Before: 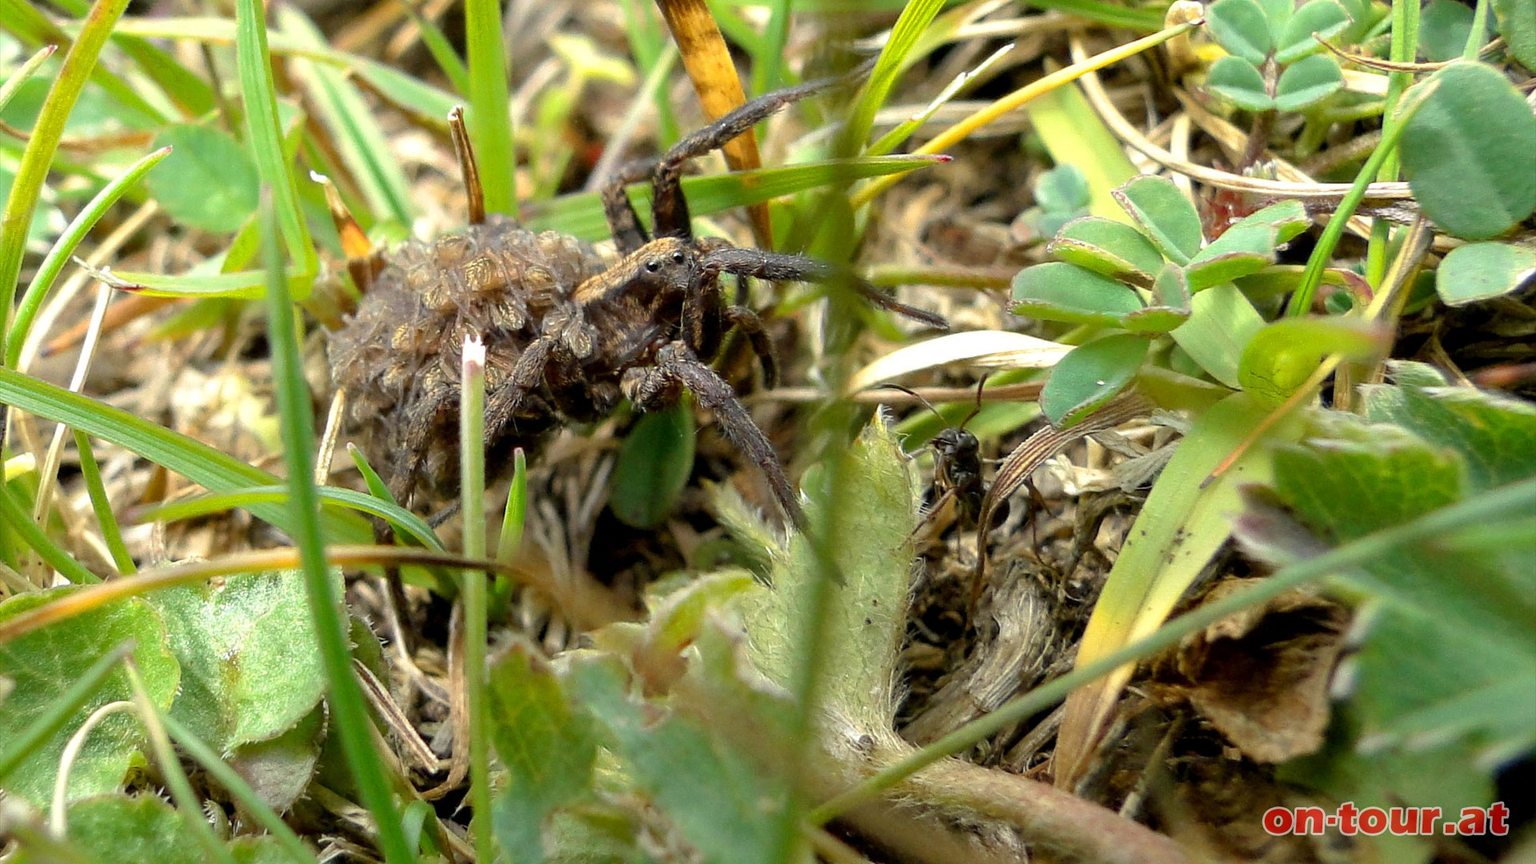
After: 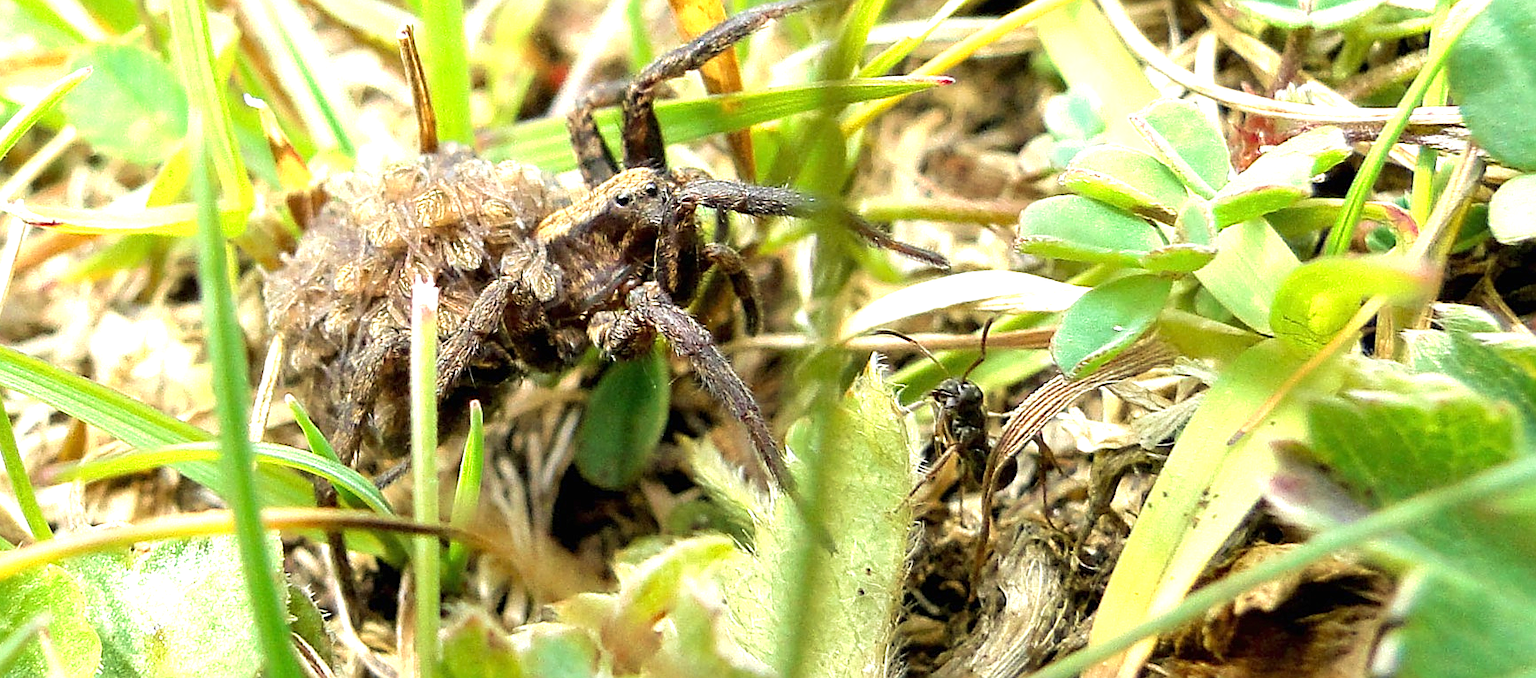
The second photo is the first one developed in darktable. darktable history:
exposure: black level correction 0, exposure 1.102 EV, compensate highlight preservation false
crop: left 5.786%, top 9.996%, right 3.687%, bottom 18.821%
sharpen: on, module defaults
velvia: on, module defaults
